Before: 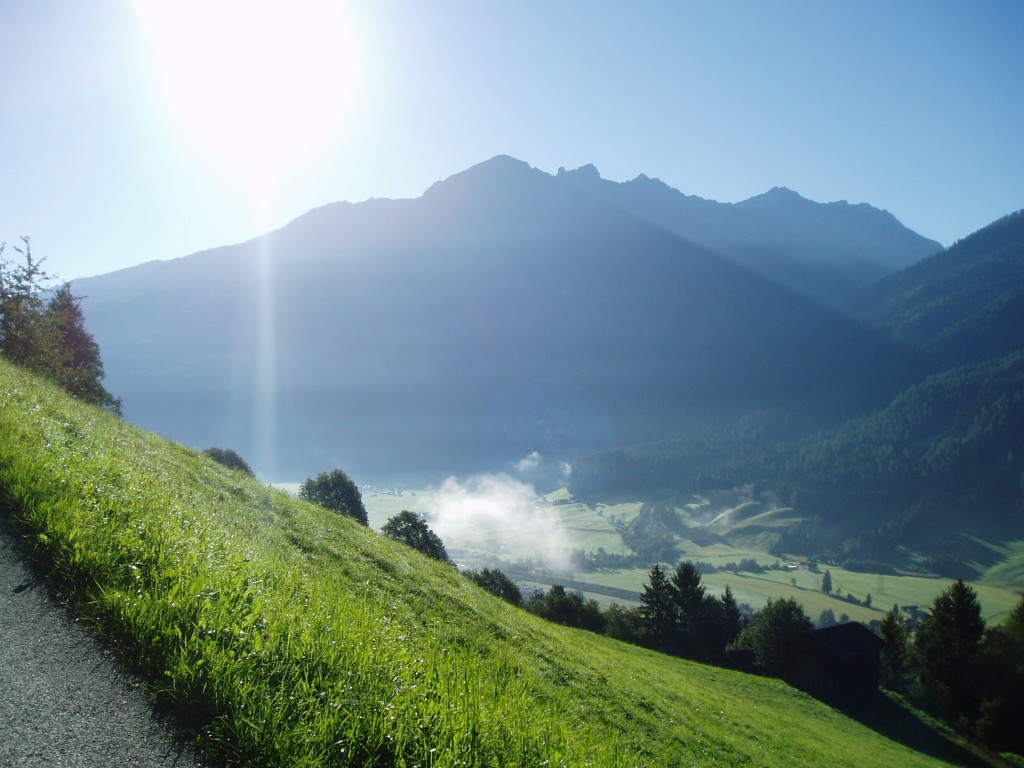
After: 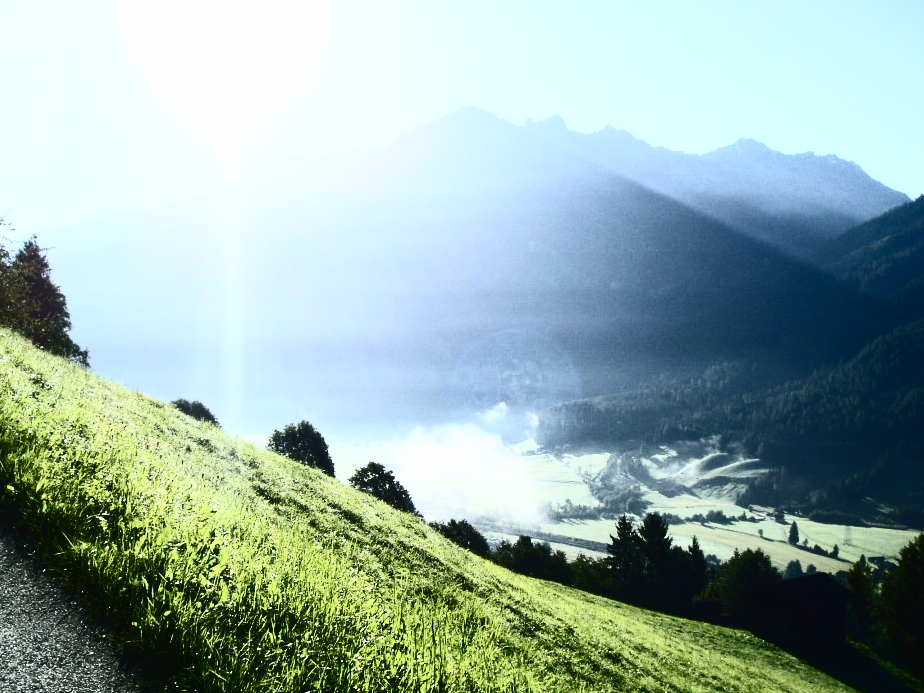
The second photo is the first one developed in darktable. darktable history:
contrast brightness saturation: contrast 0.93, brightness 0.2
exposure: black level correction -0.005, exposure 0.054 EV, compensate highlight preservation false
crop: left 3.305%, top 6.436%, right 6.389%, bottom 3.258%
